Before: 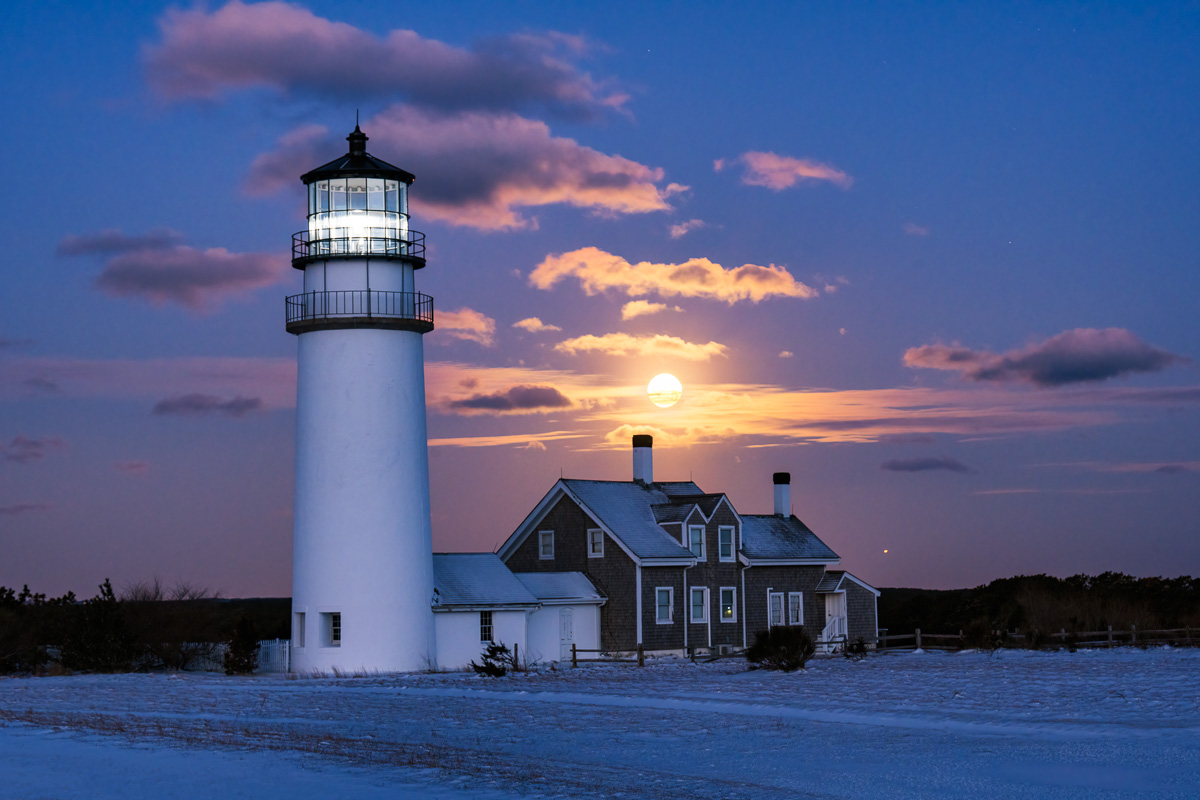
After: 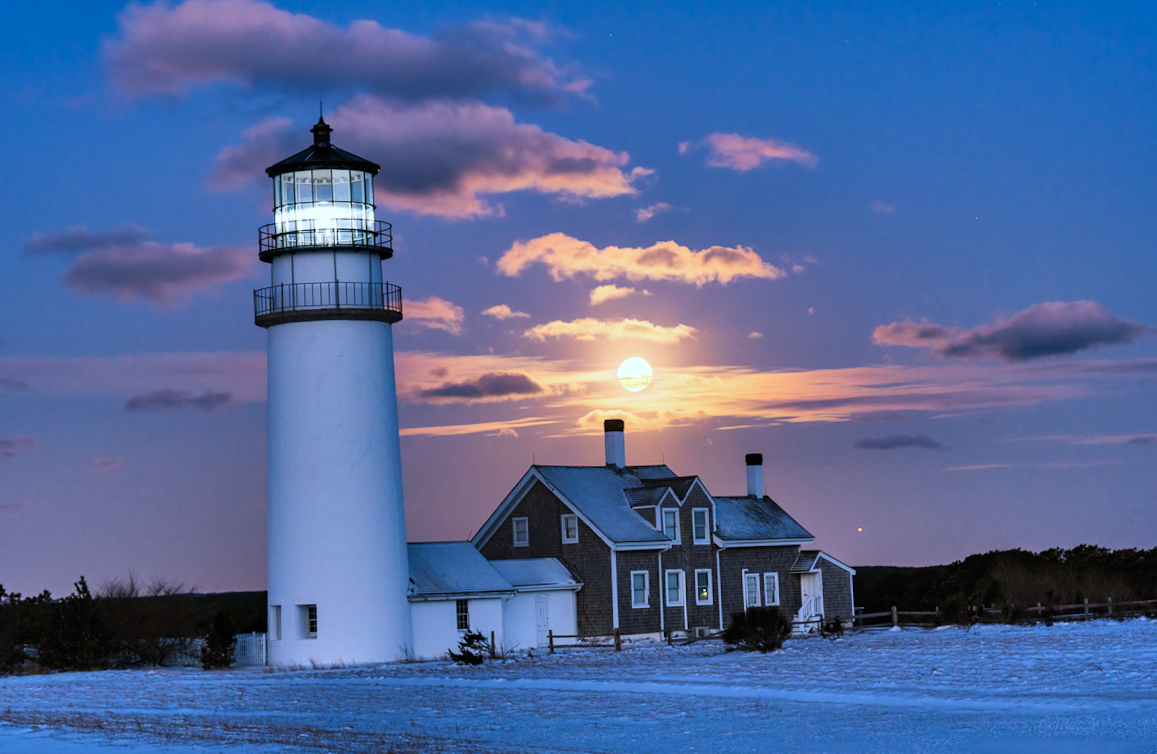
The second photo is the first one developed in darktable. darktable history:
color correction: highlights a* -4.18, highlights b* -10.81
shadows and highlights: shadows 75, highlights -25, soften with gaussian
rotate and perspective: rotation -1.42°, crop left 0.016, crop right 0.984, crop top 0.035, crop bottom 0.965
crop: left 1.743%, right 0.268%, bottom 2.011%
